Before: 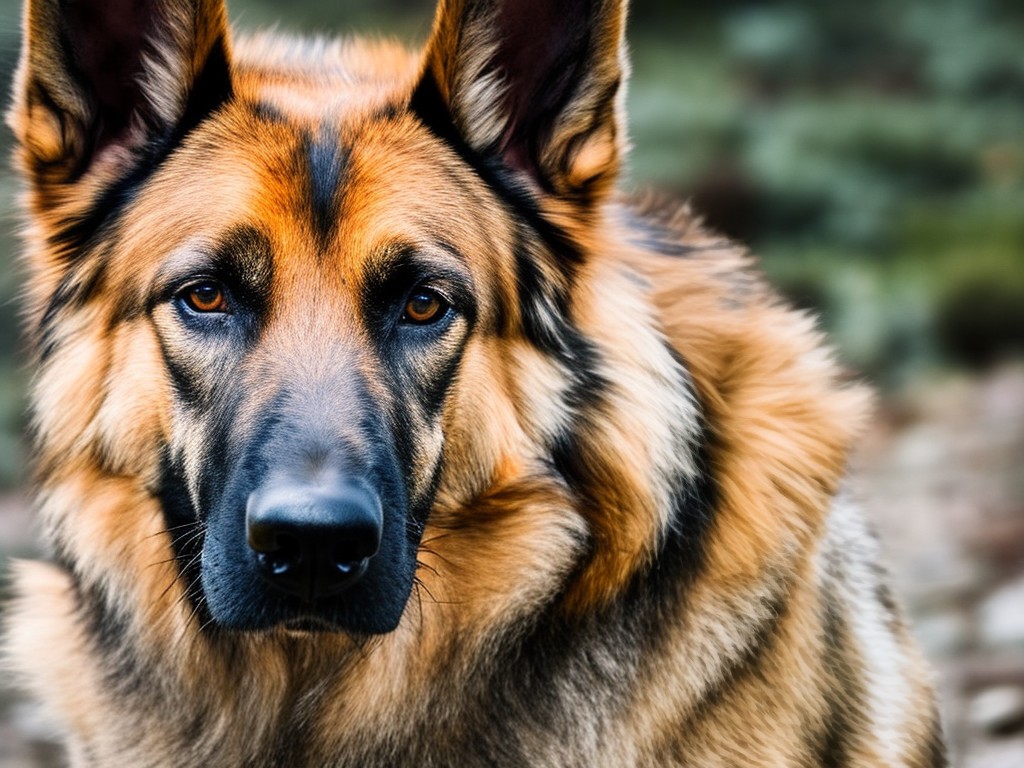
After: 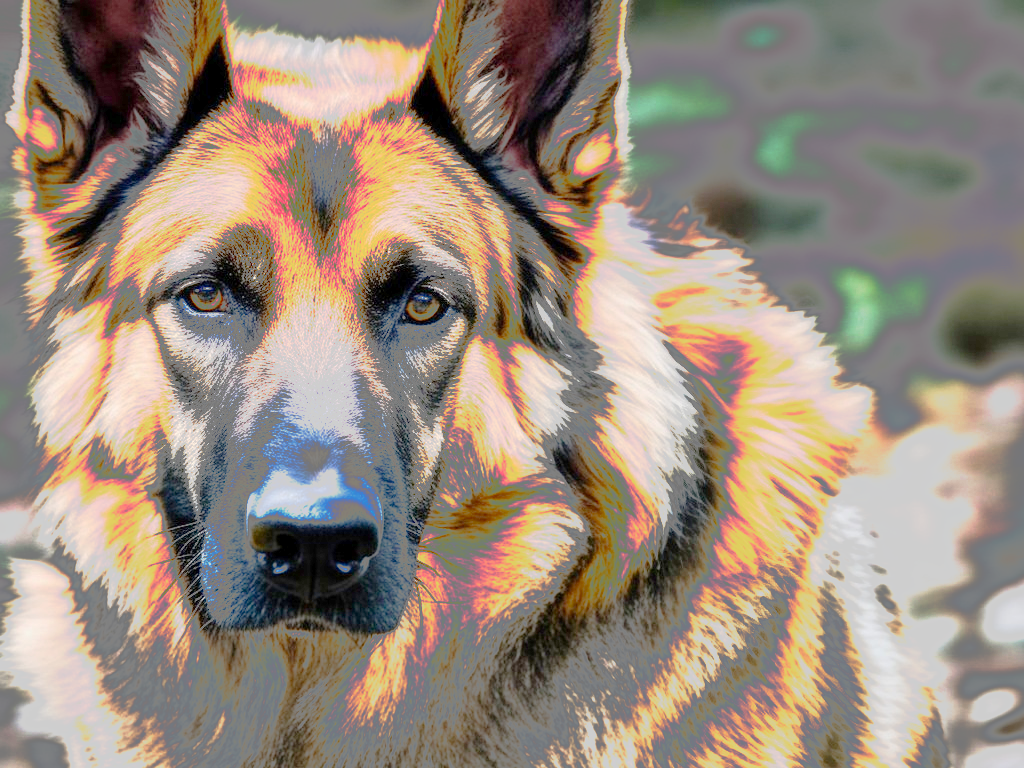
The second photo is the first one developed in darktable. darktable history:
tone equalizer: on, module defaults
tone curve: curves: ch0 [(0, 0) (0.003, 0.011) (0.011, 0.043) (0.025, 0.133) (0.044, 0.226) (0.069, 0.303) (0.1, 0.371) (0.136, 0.429) (0.177, 0.482) (0.224, 0.516) (0.277, 0.539) (0.335, 0.535) (0.399, 0.517) (0.468, 0.498) (0.543, 0.523) (0.623, 0.655) (0.709, 0.83) (0.801, 0.827) (0.898, 0.89) (1, 1)], preserve colors none
